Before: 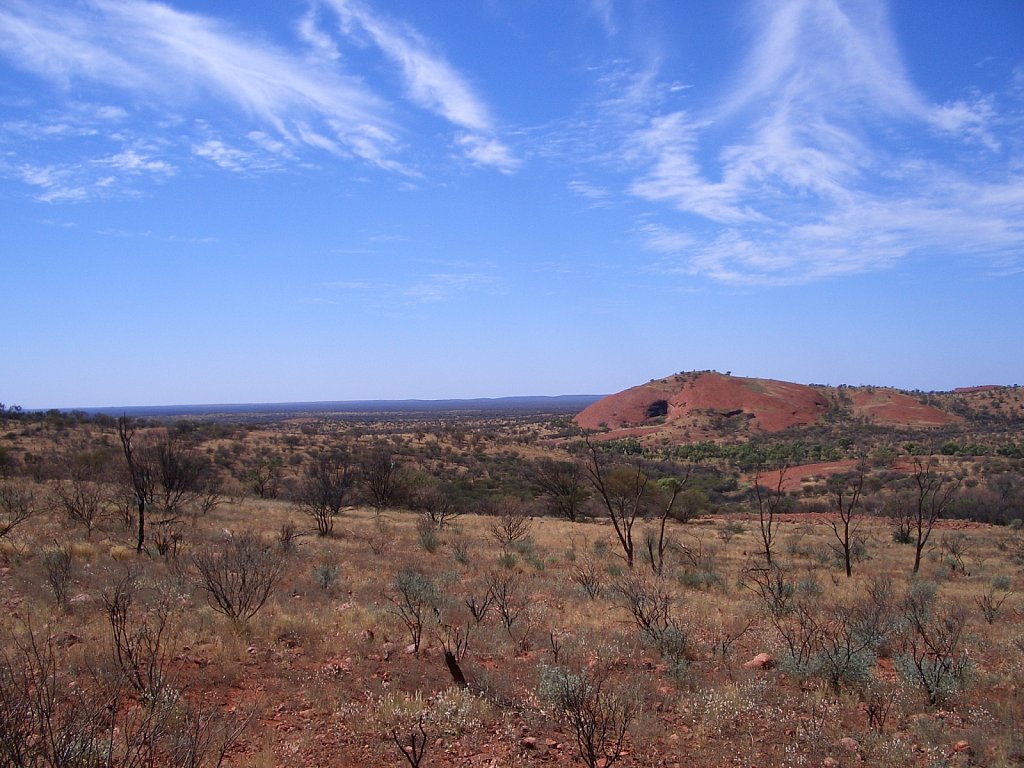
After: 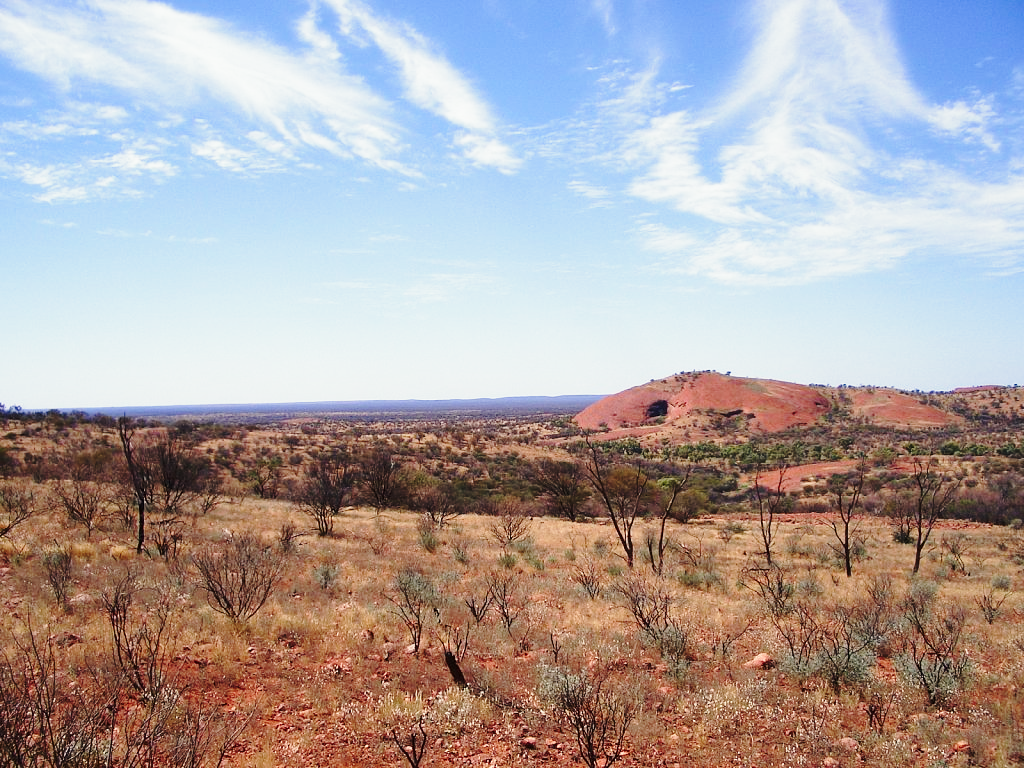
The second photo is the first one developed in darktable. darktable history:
split-toning: shadows › saturation 0.61, highlights › saturation 0.58, balance -28.74, compress 87.36%
base curve: curves: ch0 [(0, 0) (0.032, 0.037) (0.105, 0.228) (0.435, 0.76) (0.856, 0.983) (1, 1)], preserve colors none
white balance: red 1.045, blue 0.932
